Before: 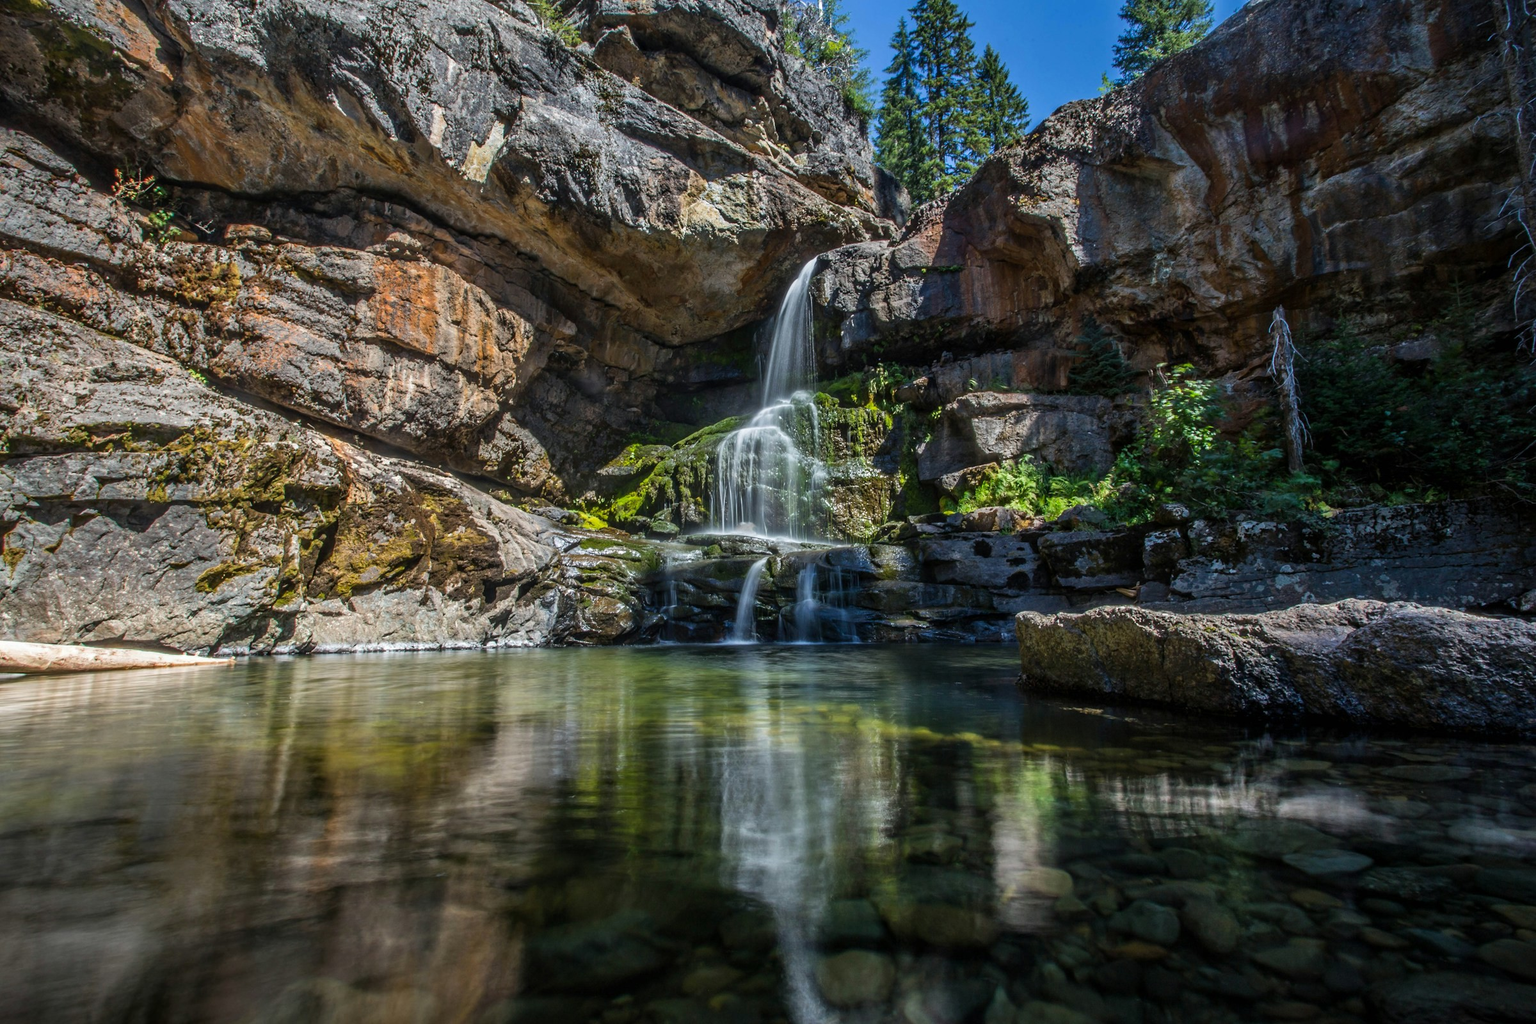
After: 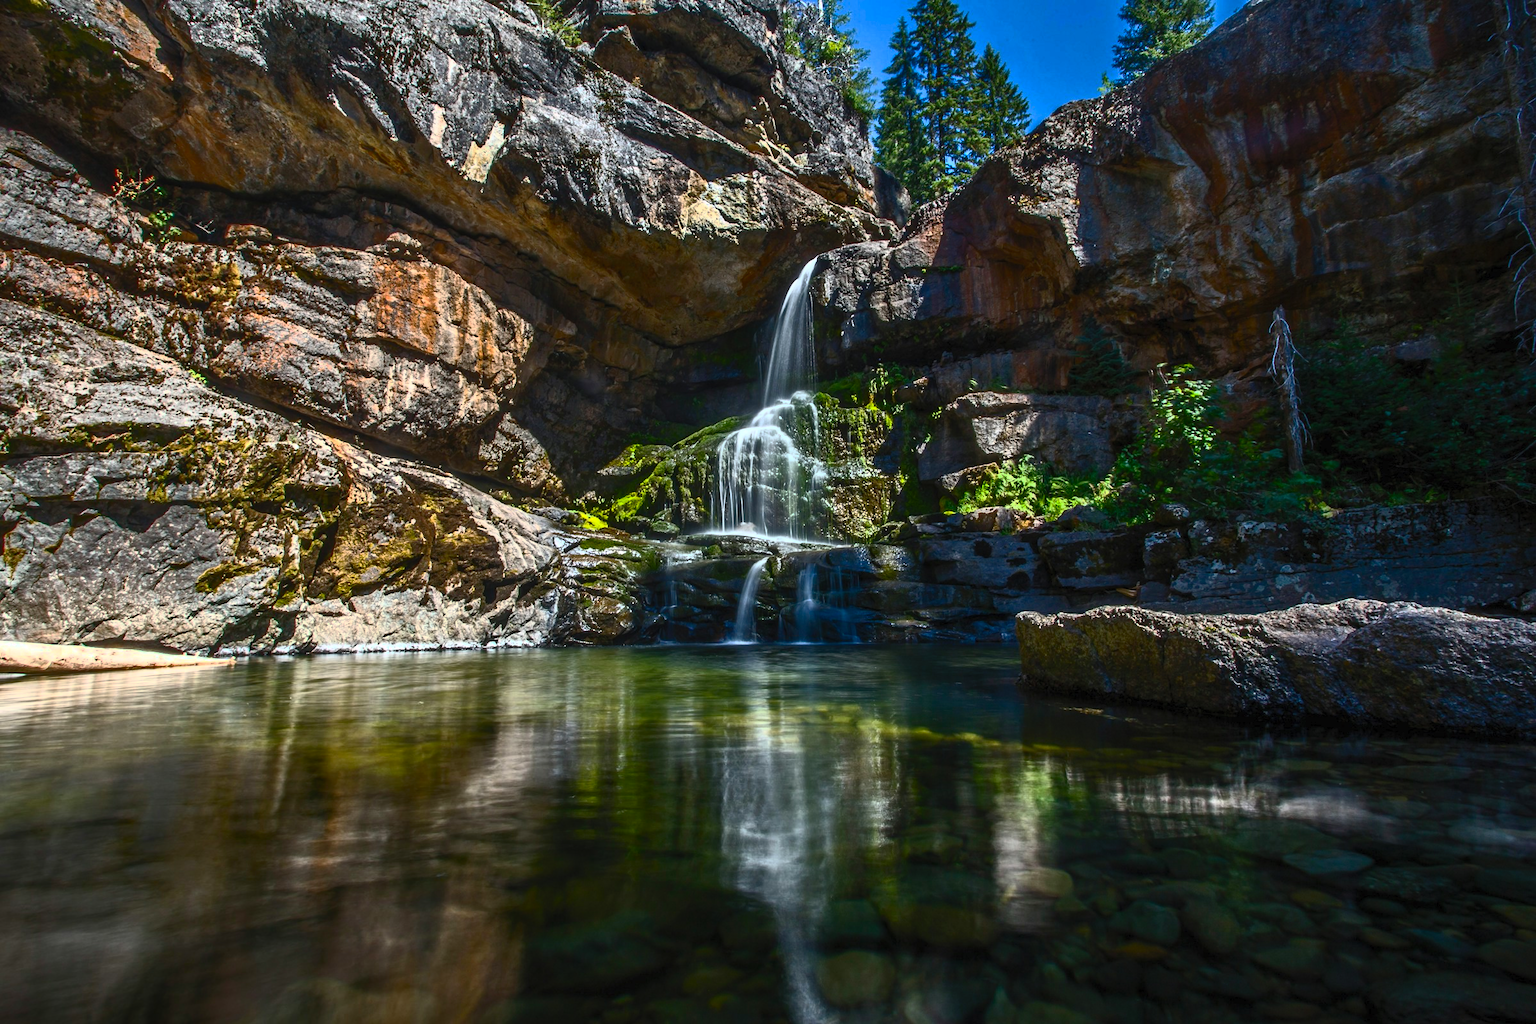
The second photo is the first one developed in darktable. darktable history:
base curve: curves: ch0 [(0, 0) (0.826, 0.587) (1, 1)], preserve colors none
contrast brightness saturation: contrast 0.836, brightness 0.583, saturation 0.577
